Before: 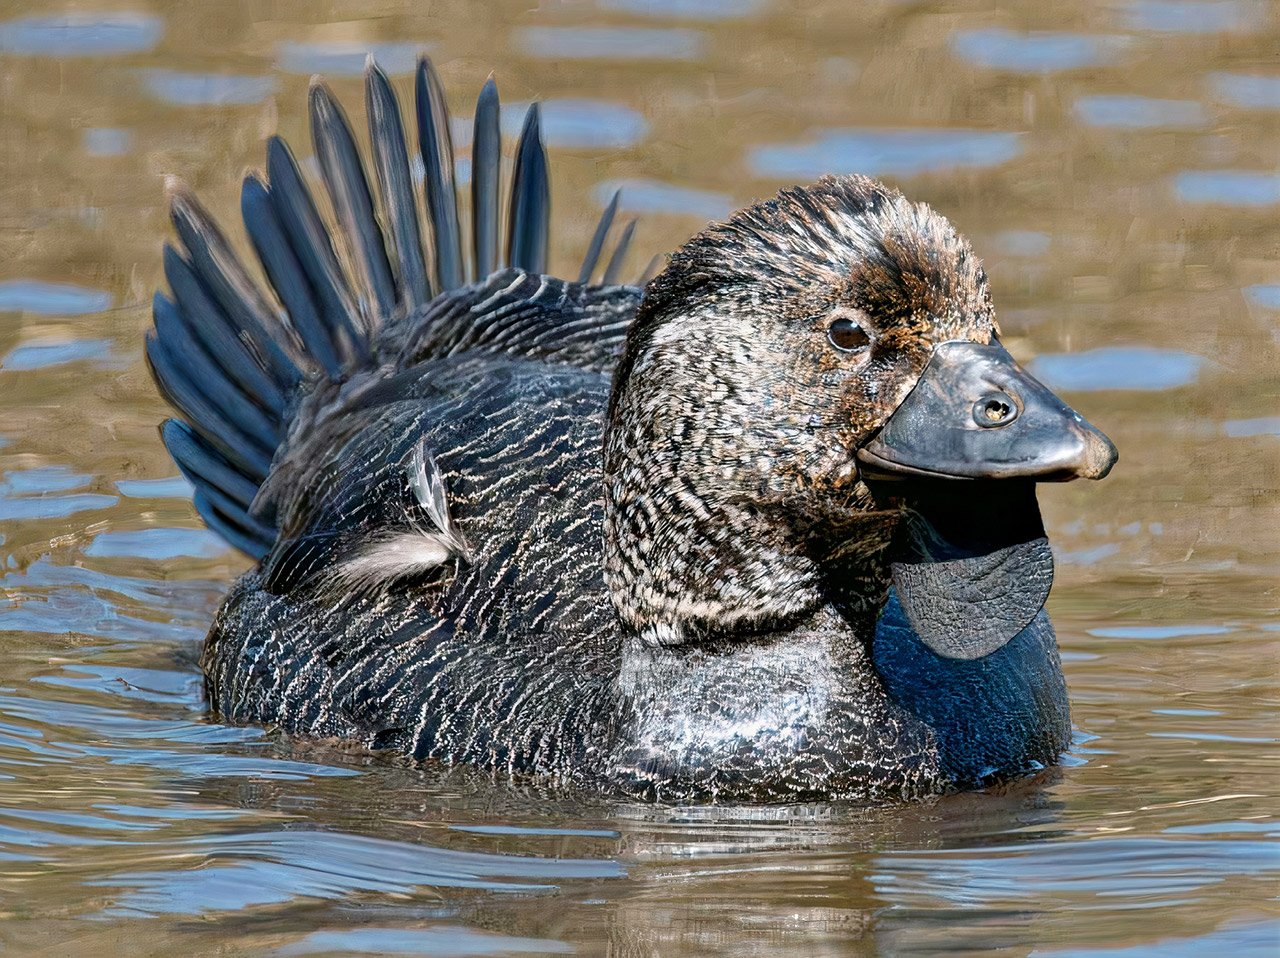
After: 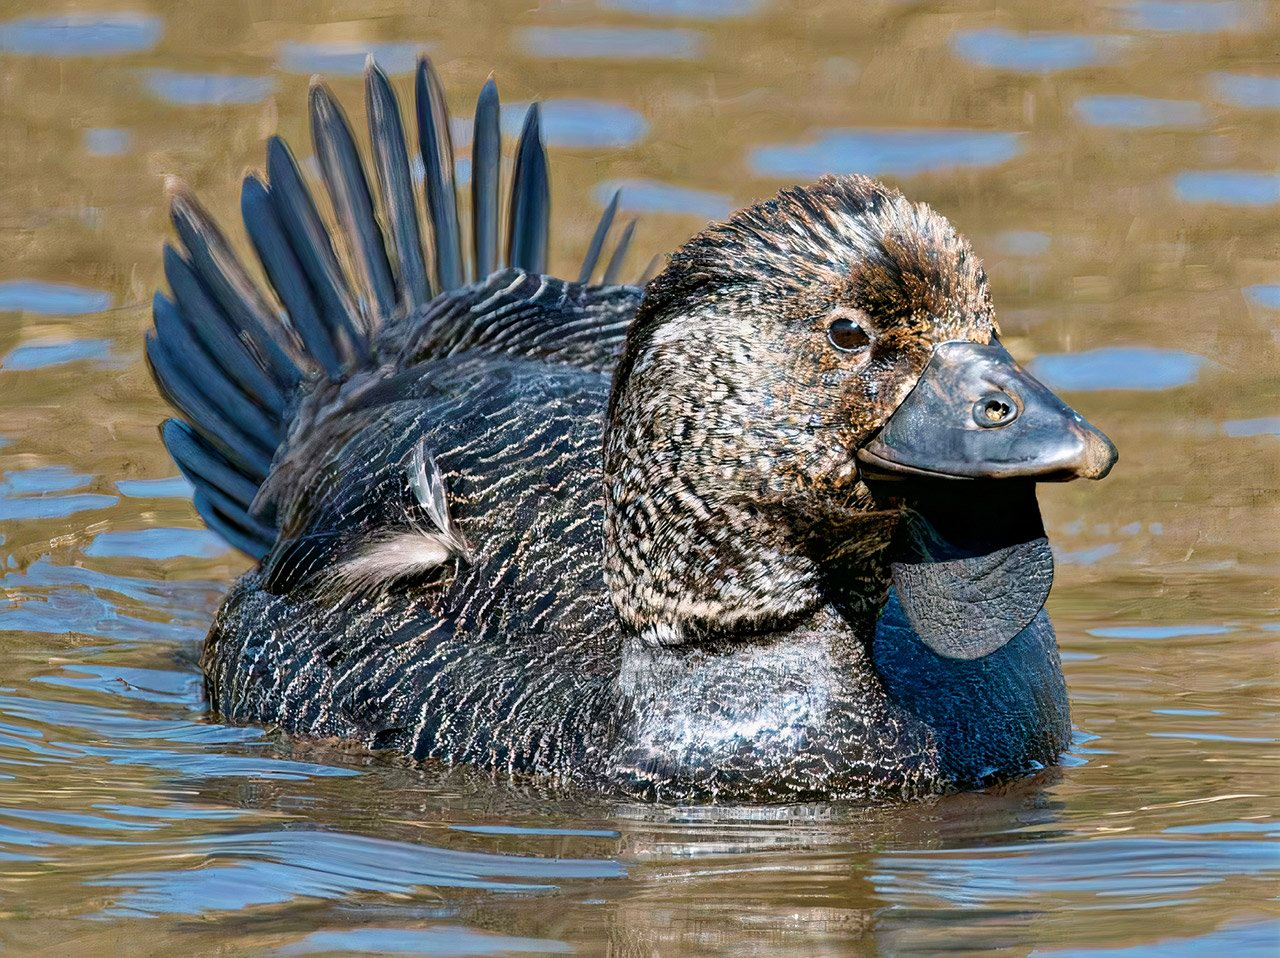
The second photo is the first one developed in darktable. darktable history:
velvia: strength 30.13%
